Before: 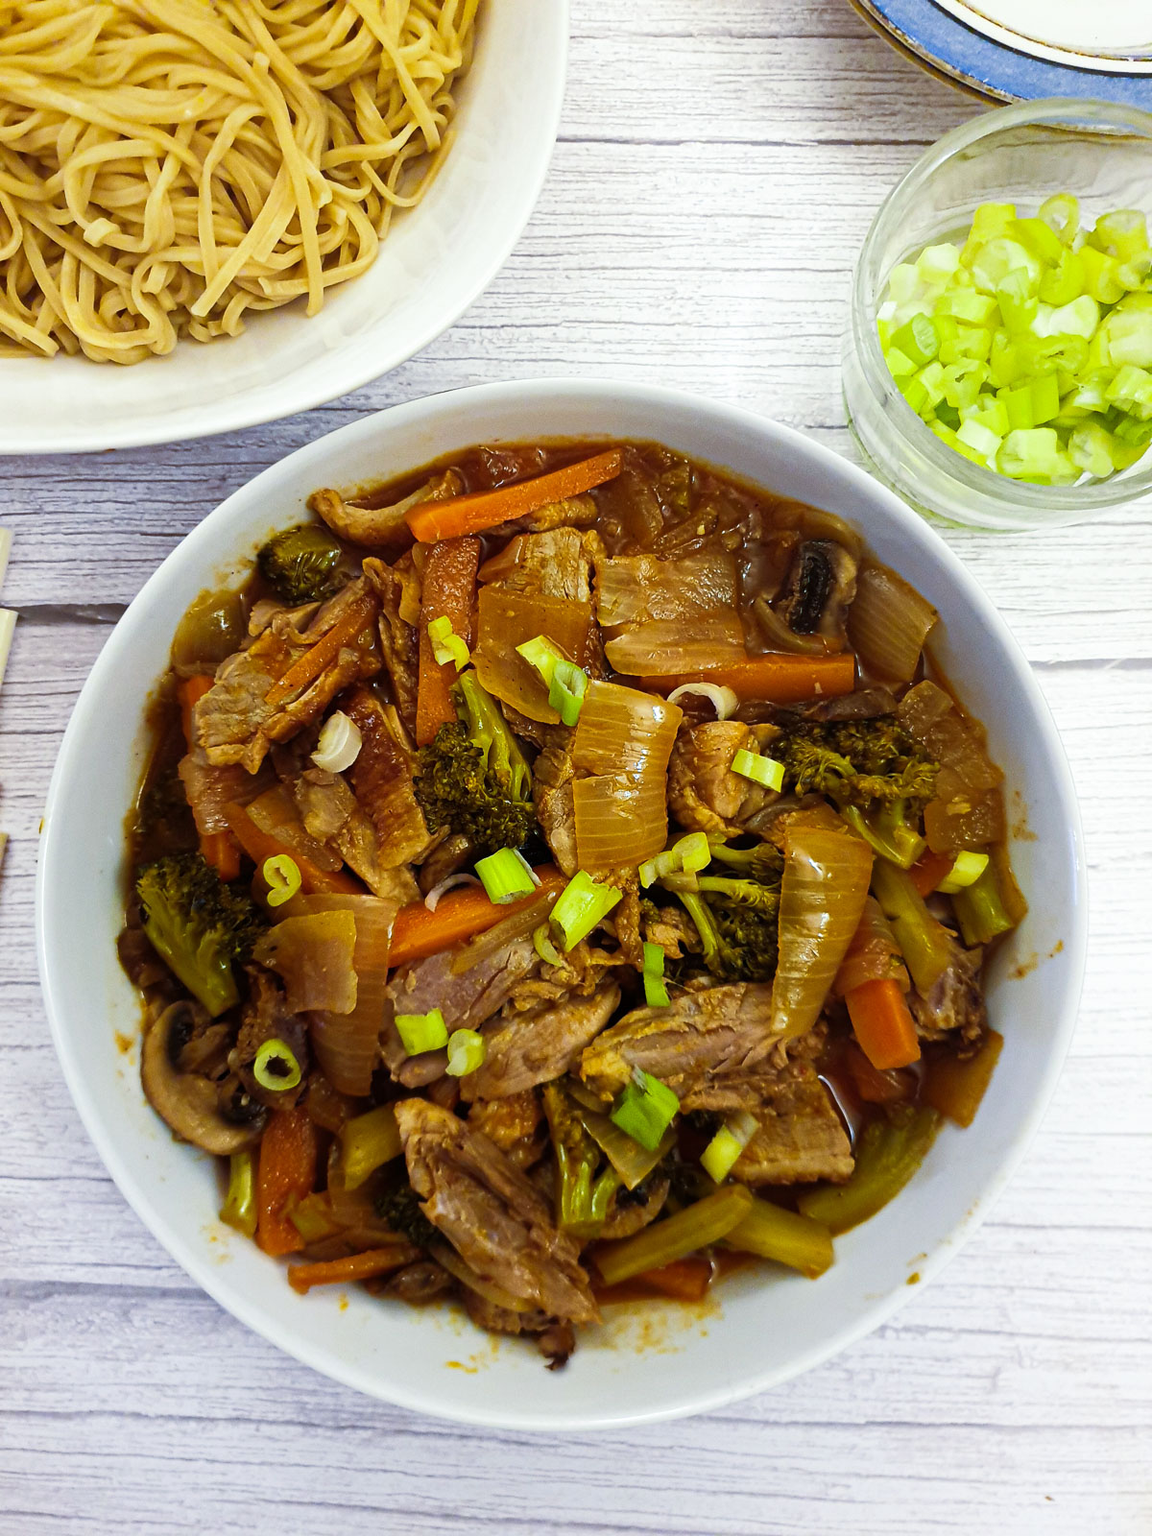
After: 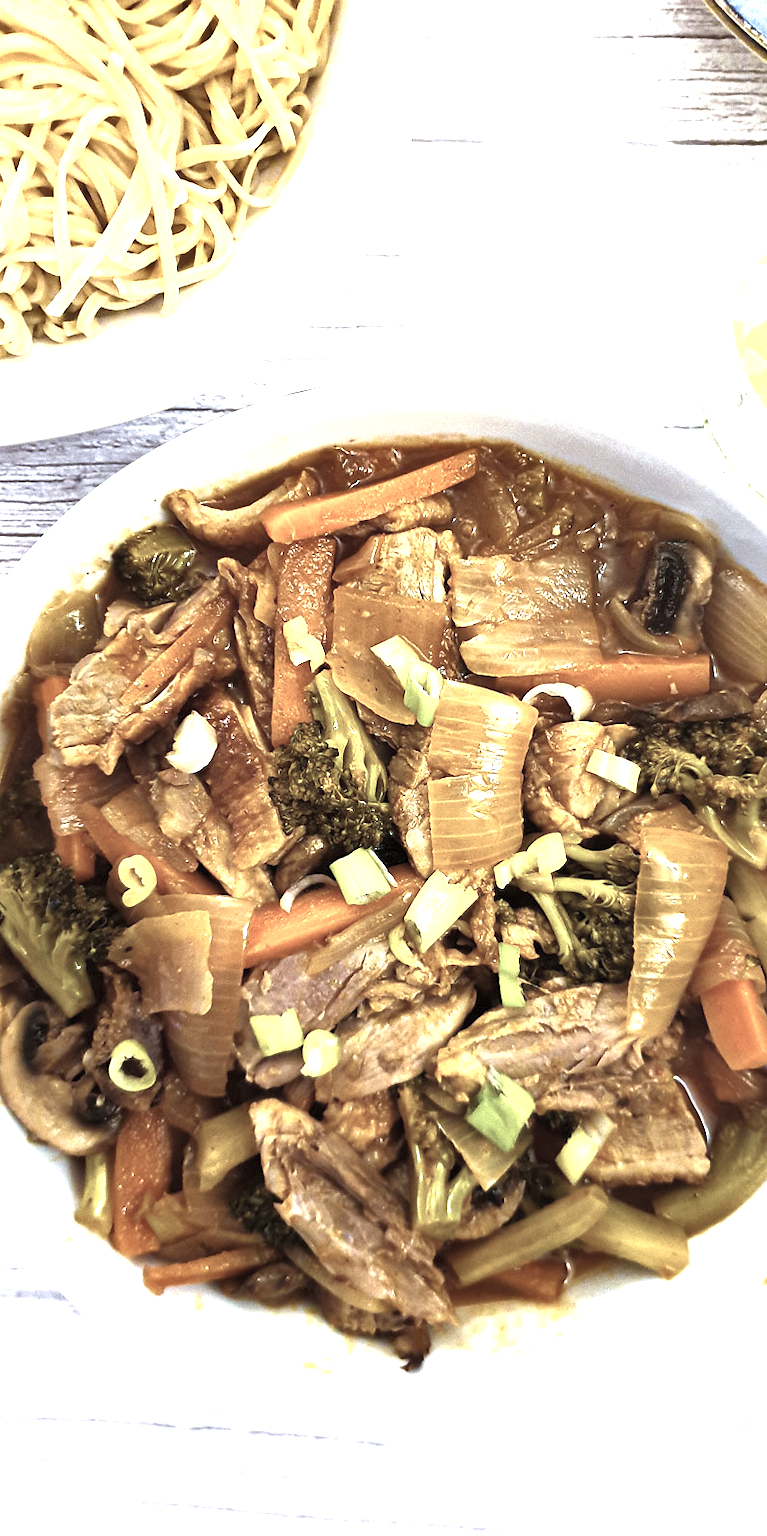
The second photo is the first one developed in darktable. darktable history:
crop and rotate: left 12.634%, right 20.706%
exposure: black level correction 0, exposure 1.605 EV, compensate highlight preservation false
shadows and highlights: shadows 37.06, highlights -26.99, soften with gaussian
color zones: curves: ch1 [(0, 0.292) (0.001, 0.292) (0.2, 0.264) (0.4, 0.248) (0.6, 0.248) (0.8, 0.264) (0.999, 0.292) (1, 0.292)]
contrast brightness saturation: saturation -0.046
